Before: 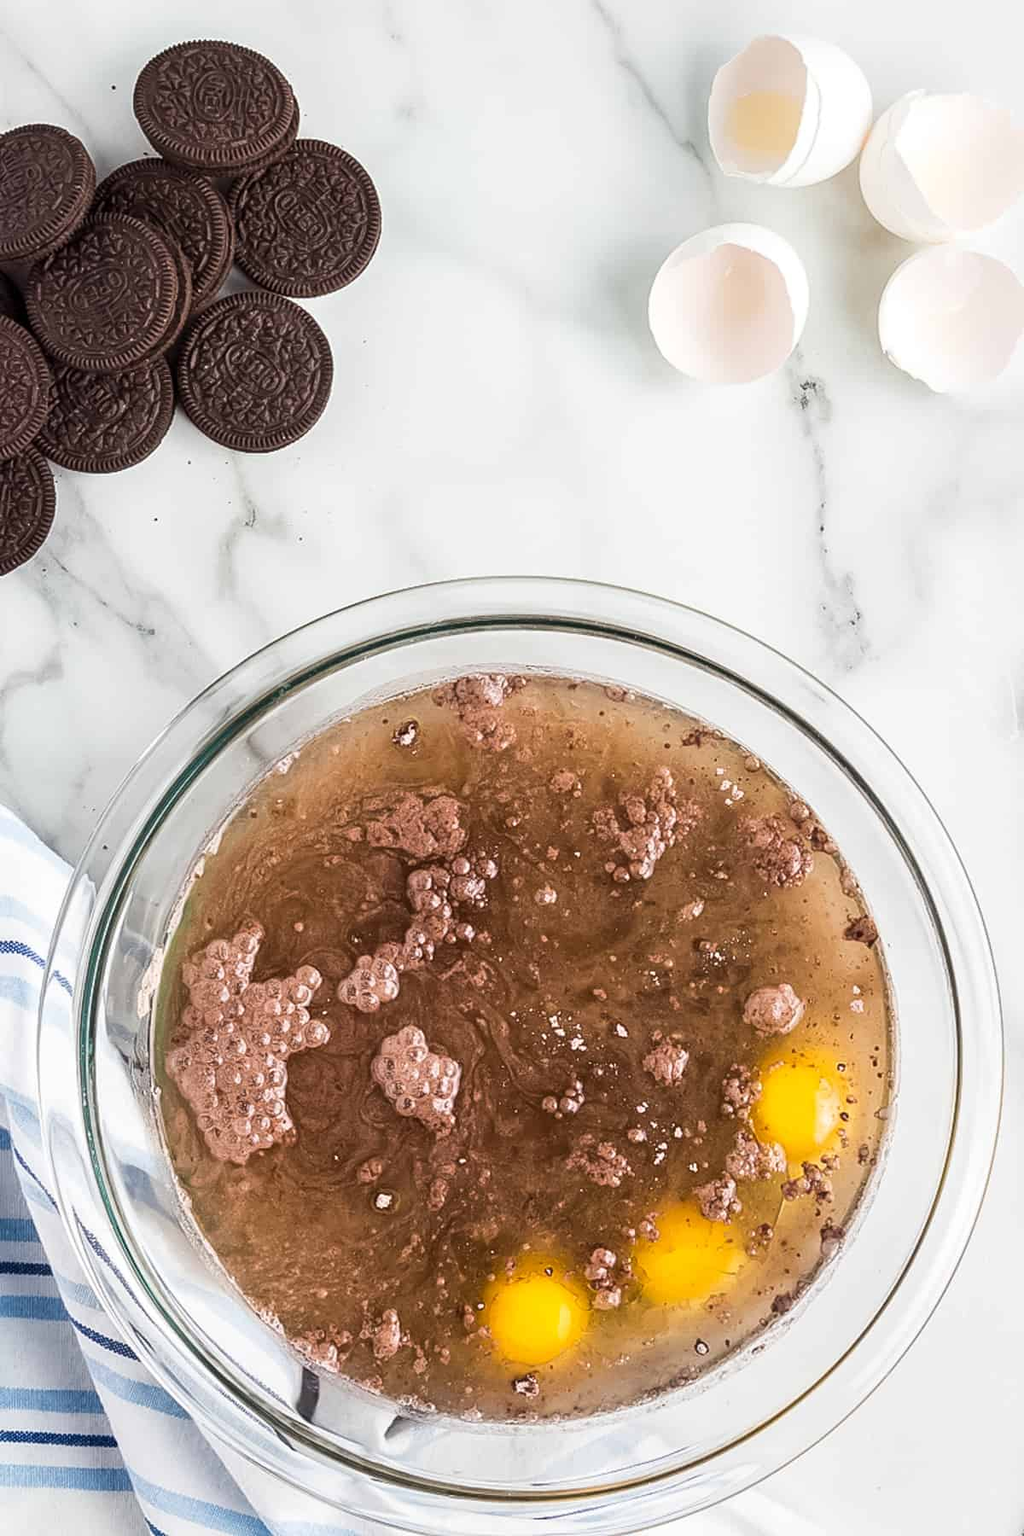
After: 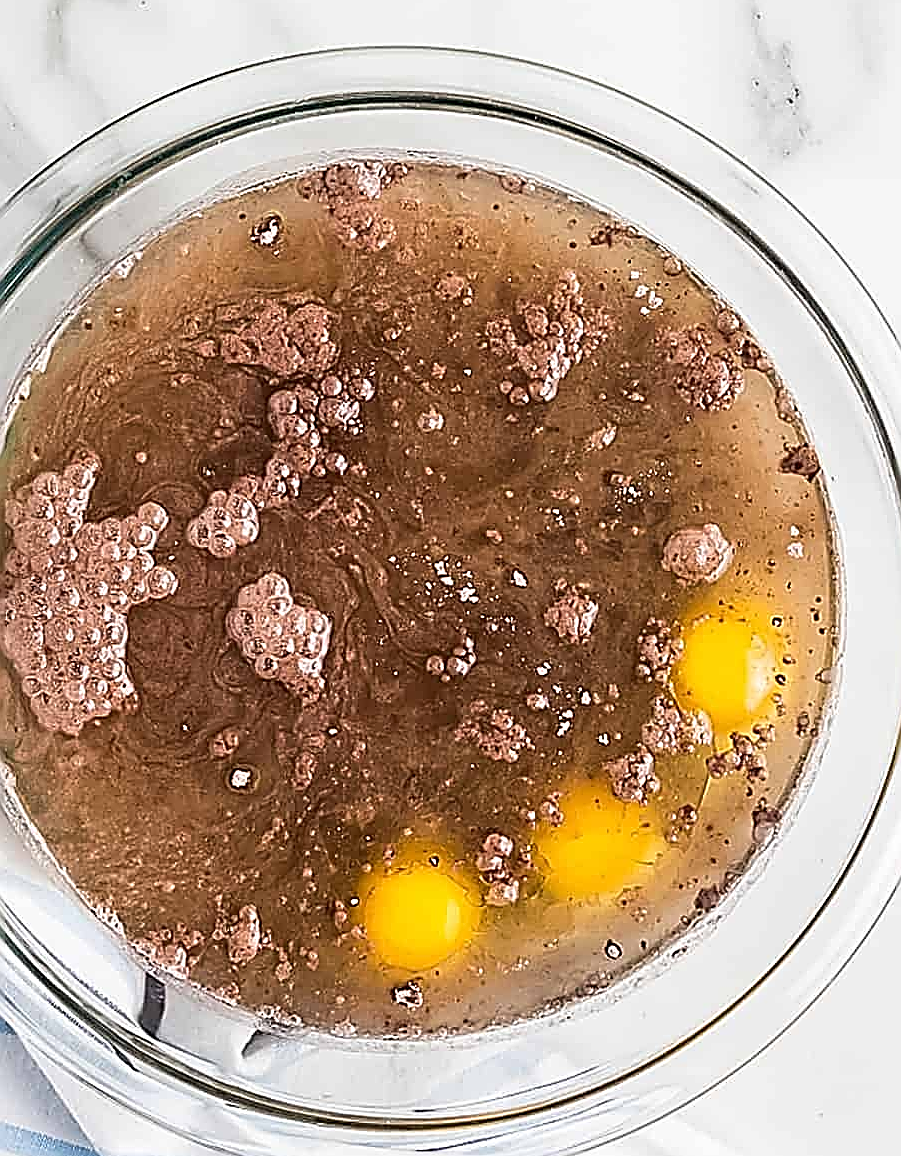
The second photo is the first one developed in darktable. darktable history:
crop and rotate: left 17.482%, top 34.962%, right 7.412%, bottom 0.805%
sharpen: amount 1.863
